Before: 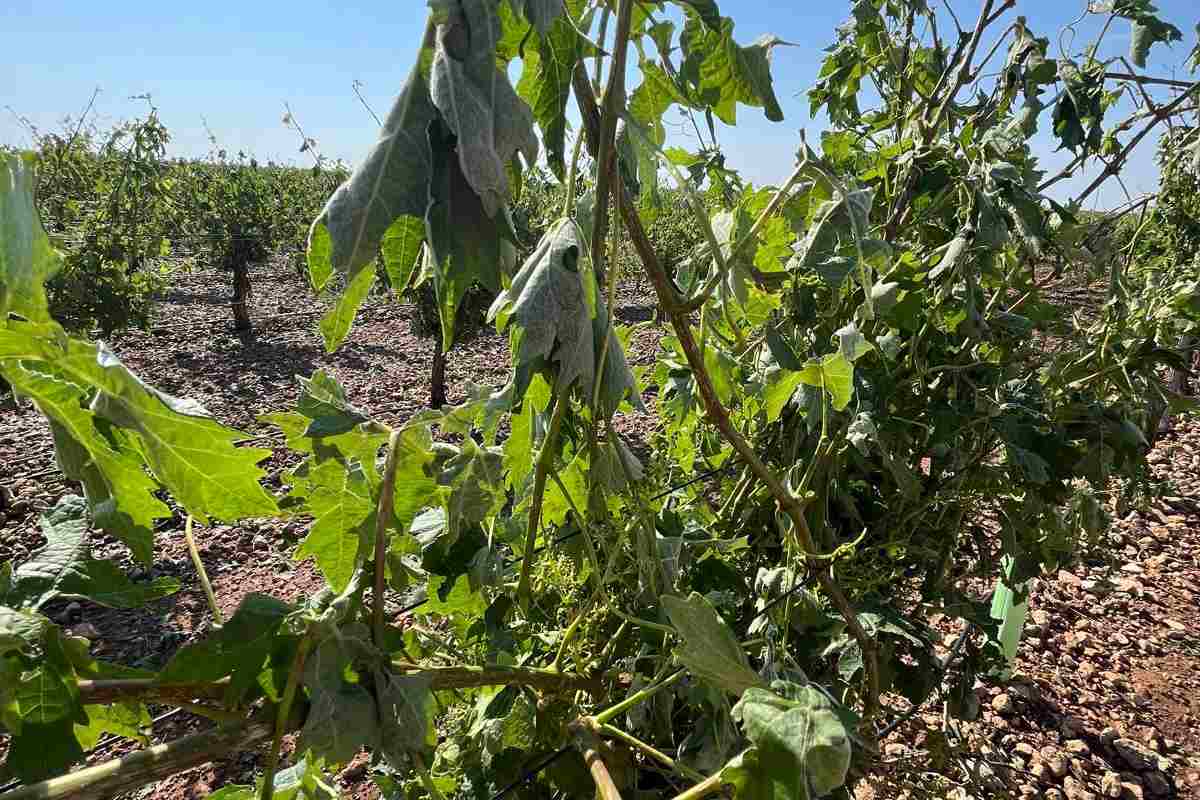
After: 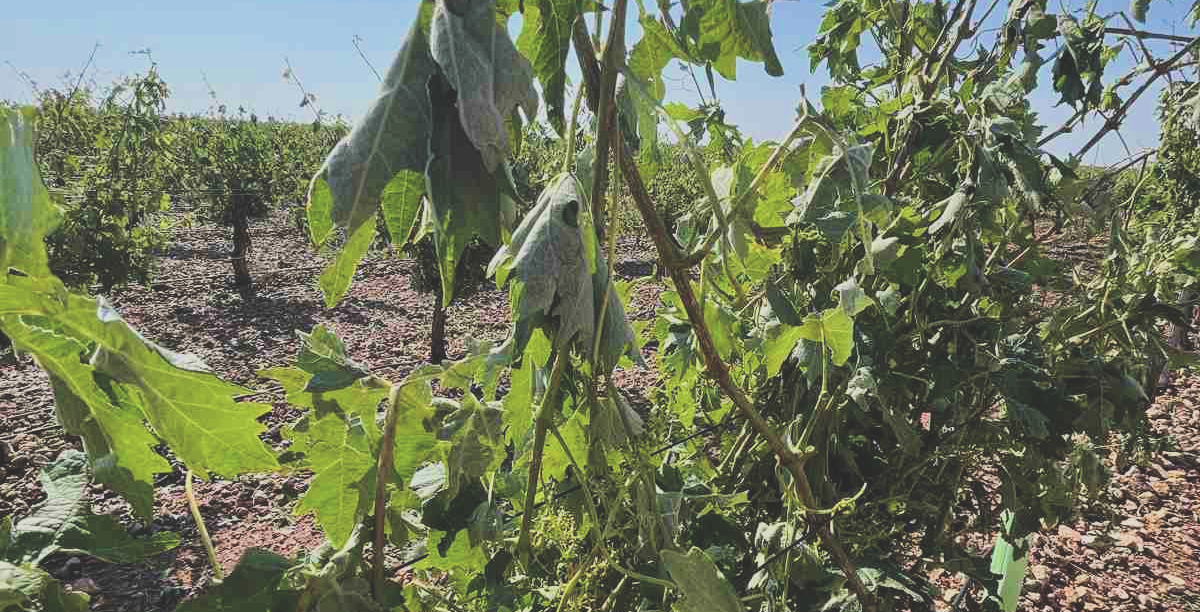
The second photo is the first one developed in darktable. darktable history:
filmic rgb: black relative exposure -5.08 EV, white relative exposure 3.96 EV, hardness 2.9, contrast 1.097, highlights saturation mix -19.06%
crop: top 5.707%, bottom 17.753%
exposure: black level correction -0.042, exposure 0.063 EV, compensate exposure bias true, compensate highlight preservation false
velvia: on, module defaults
